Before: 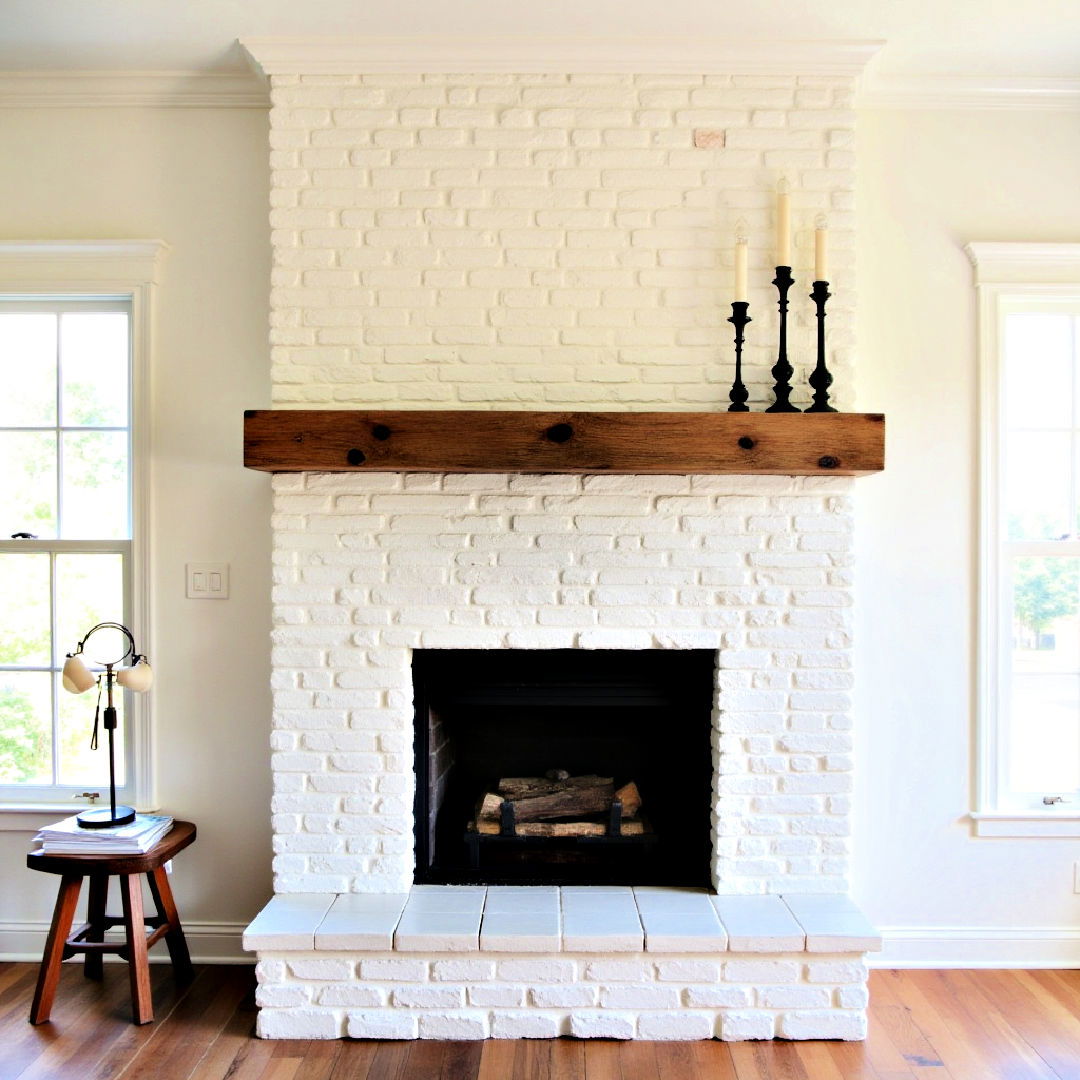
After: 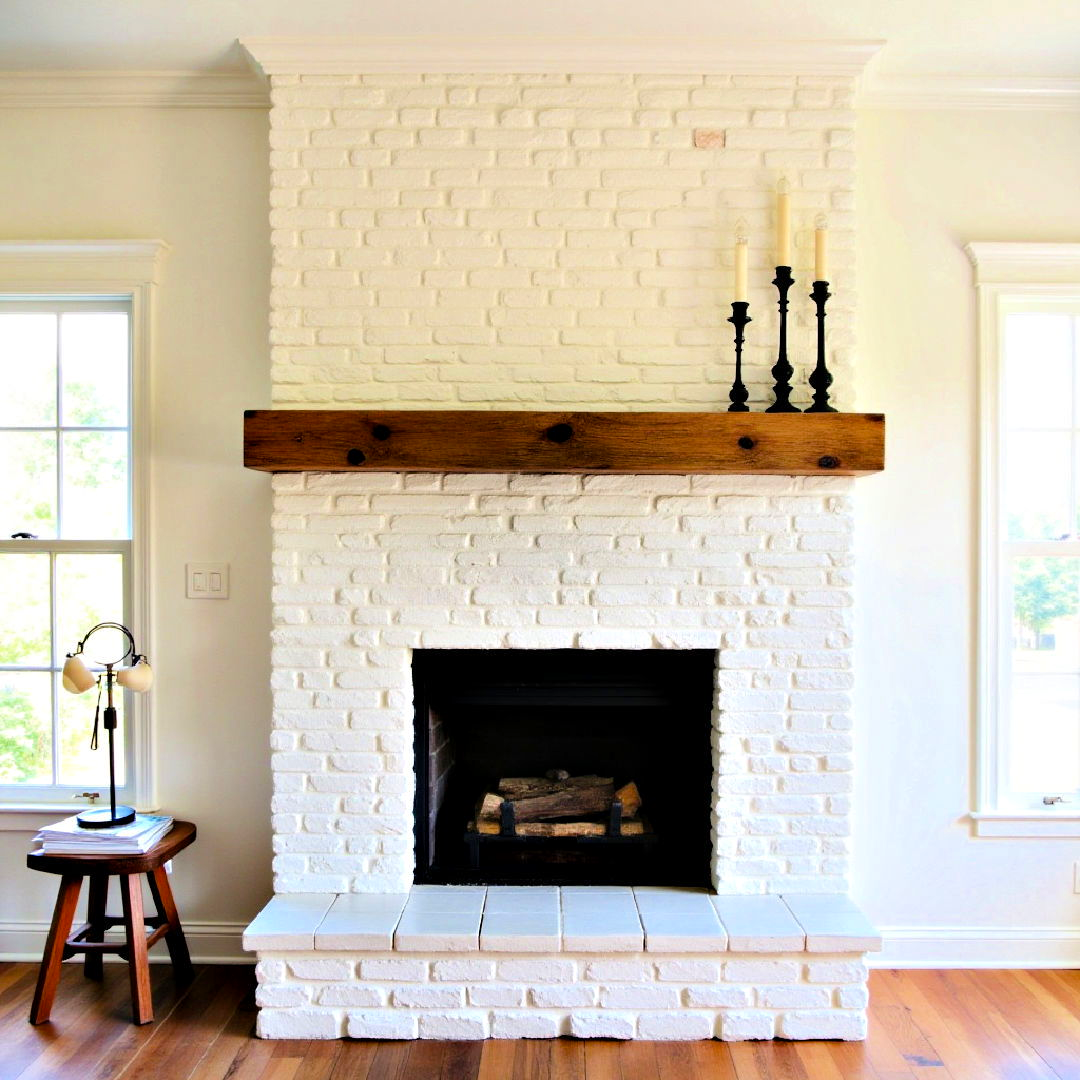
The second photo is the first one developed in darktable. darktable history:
color balance rgb: perceptual saturation grading › global saturation 20%, global vibrance 20%
local contrast: mode bilateral grid, contrast 10, coarseness 25, detail 115%, midtone range 0.2
